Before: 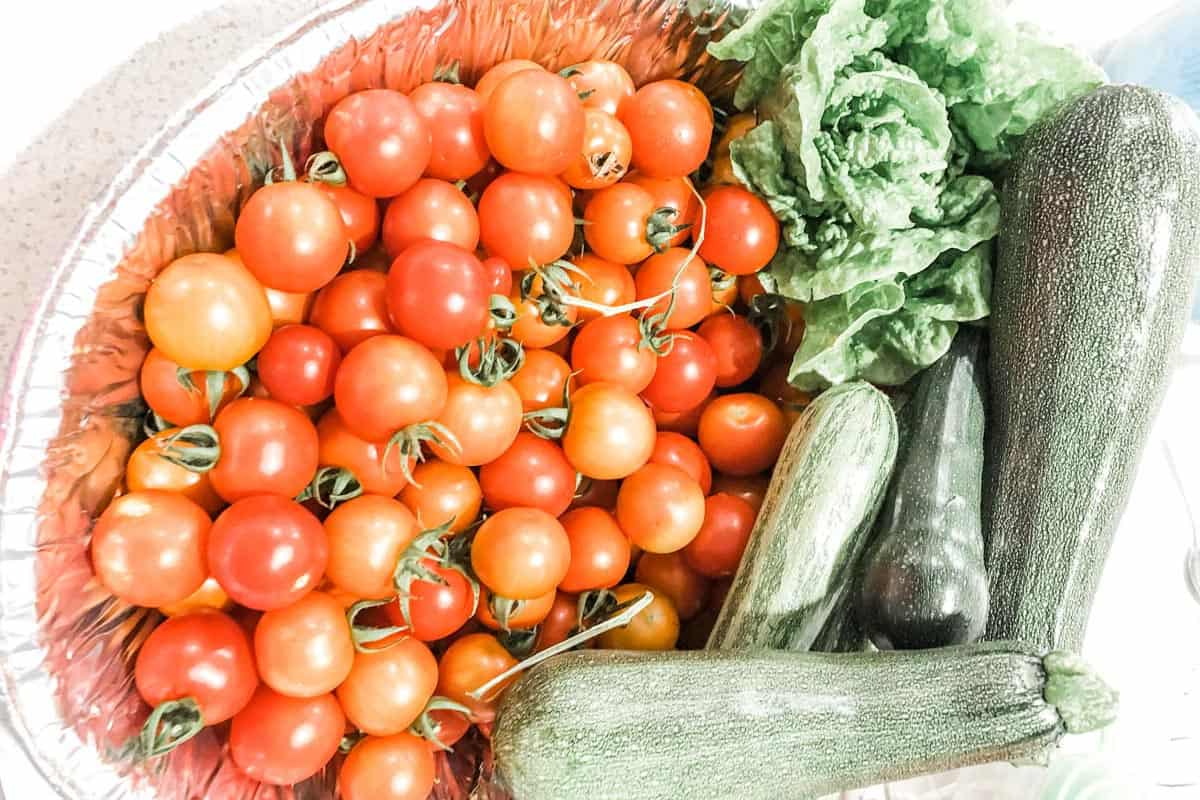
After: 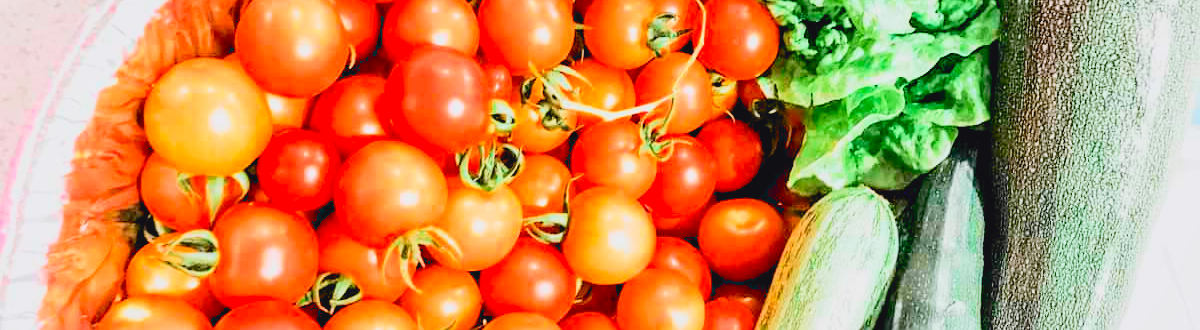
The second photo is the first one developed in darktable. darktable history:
crop and rotate: top 24.414%, bottom 34.234%
exposure: black level correction 0.014, compensate exposure bias true, compensate highlight preservation false
contrast brightness saturation: contrast 0.199, brightness 0.167, saturation 0.216
shadows and highlights: on, module defaults
tone curve: curves: ch0 [(0, 0.023) (0.103, 0.087) (0.295, 0.297) (0.445, 0.531) (0.553, 0.665) (0.735, 0.843) (0.994, 1)]; ch1 [(0, 0) (0.427, 0.346) (0.456, 0.426) (0.484, 0.483) (0.509, 0.514) (0.535, 0.56) (0.581, 0.632) (0.646, 0.715) (1, 1)]; ch2 [(0, 0) (0.369, 0.388) (0.449, 0.431) (0.501, 0.495) (0.533, 0.518) (0.572, 0.612) (0.677, 0.752) (1, 1)], color space Lab, independent channels, preserve colors none
filmic rgb: black relative exposure -7.65 EV, white relative exposure 4.56 EV, threshold 5.95 EV, hardness 3.61, enable highlight reconstruction true
